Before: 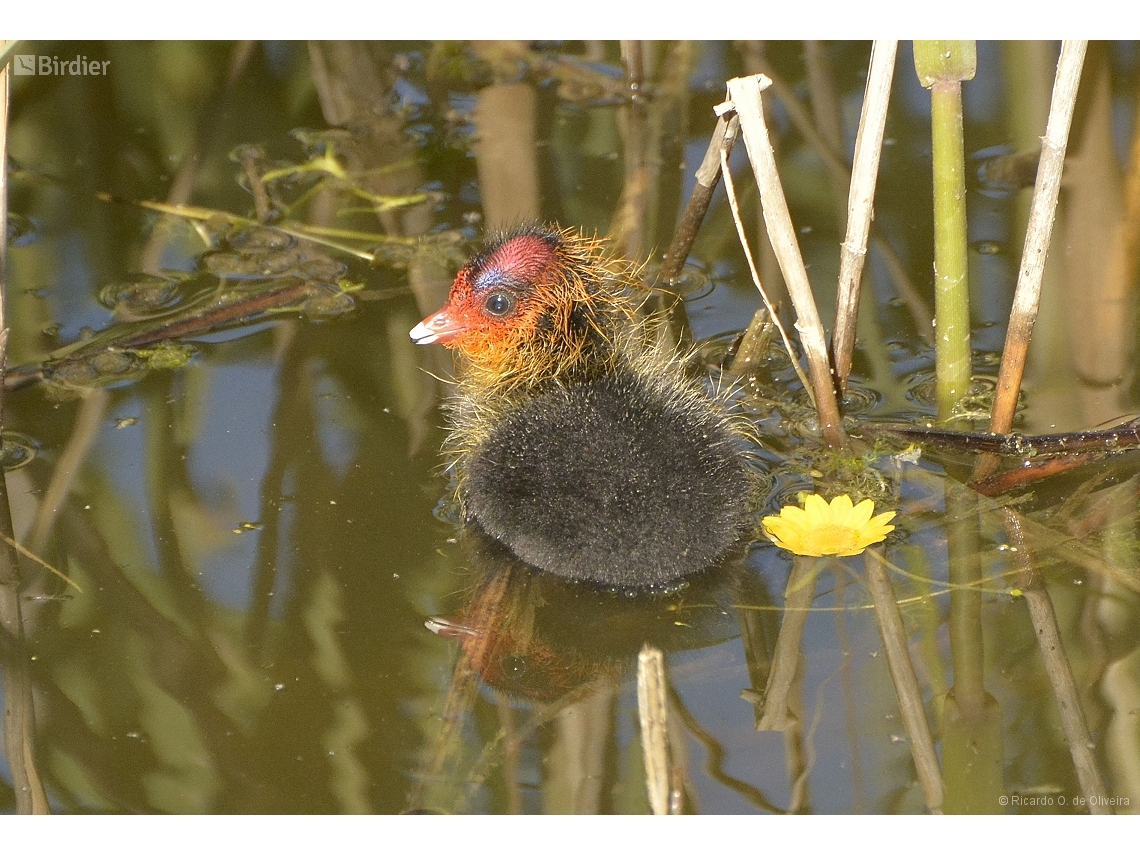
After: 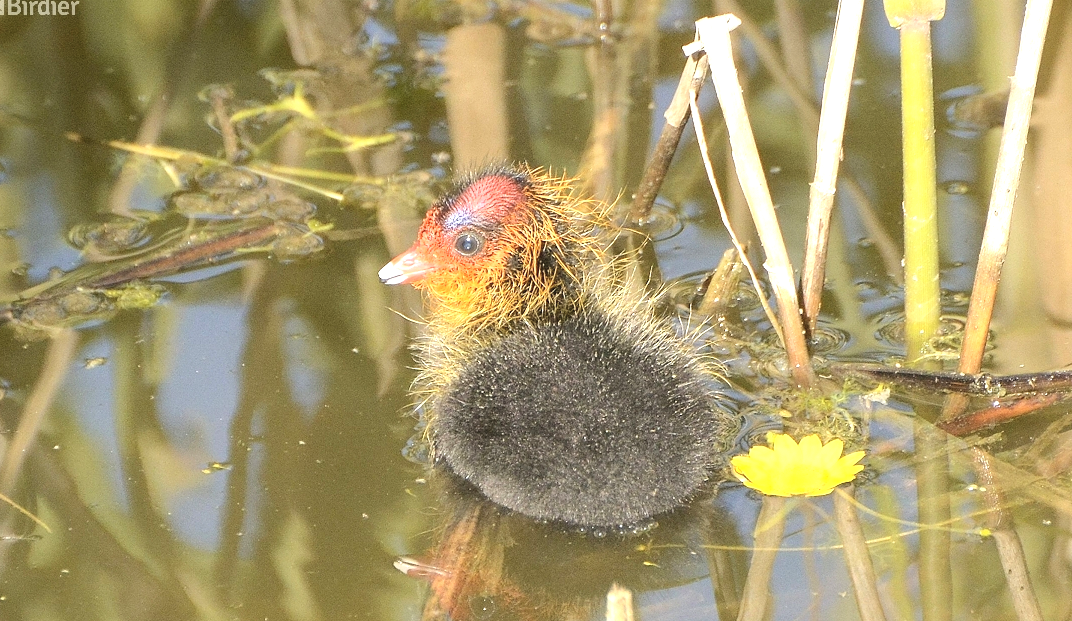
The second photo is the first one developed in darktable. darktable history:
crop: left 2.771%, top 7.108%, right 3.107%, bottom 20.228%
tone equalizer: -8 EV -0.781 EV, -7 EV -0.694 EV, -6 EV -0.626 EV, -5 EV -0.364 EV, -3 EV 0.378 EV, -2 EV 0.6 EV, -1 EV 0.681 EV, +0 EV 0.733 EV
contrast brightness saturation: contrast 0.141, brightness 0.211
